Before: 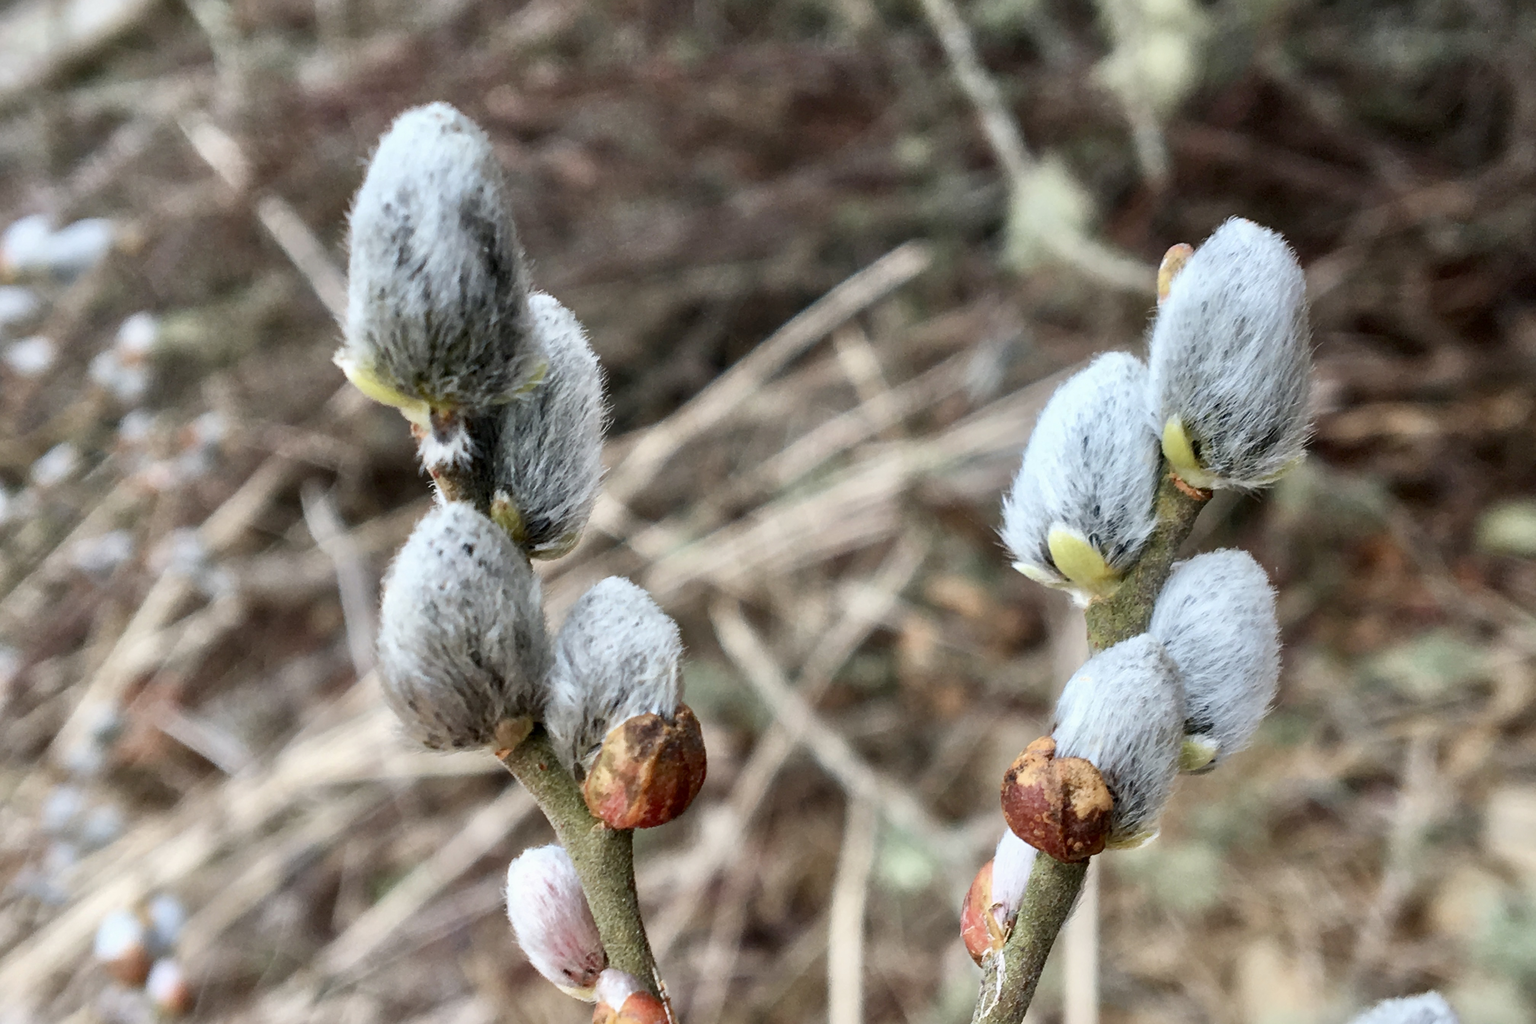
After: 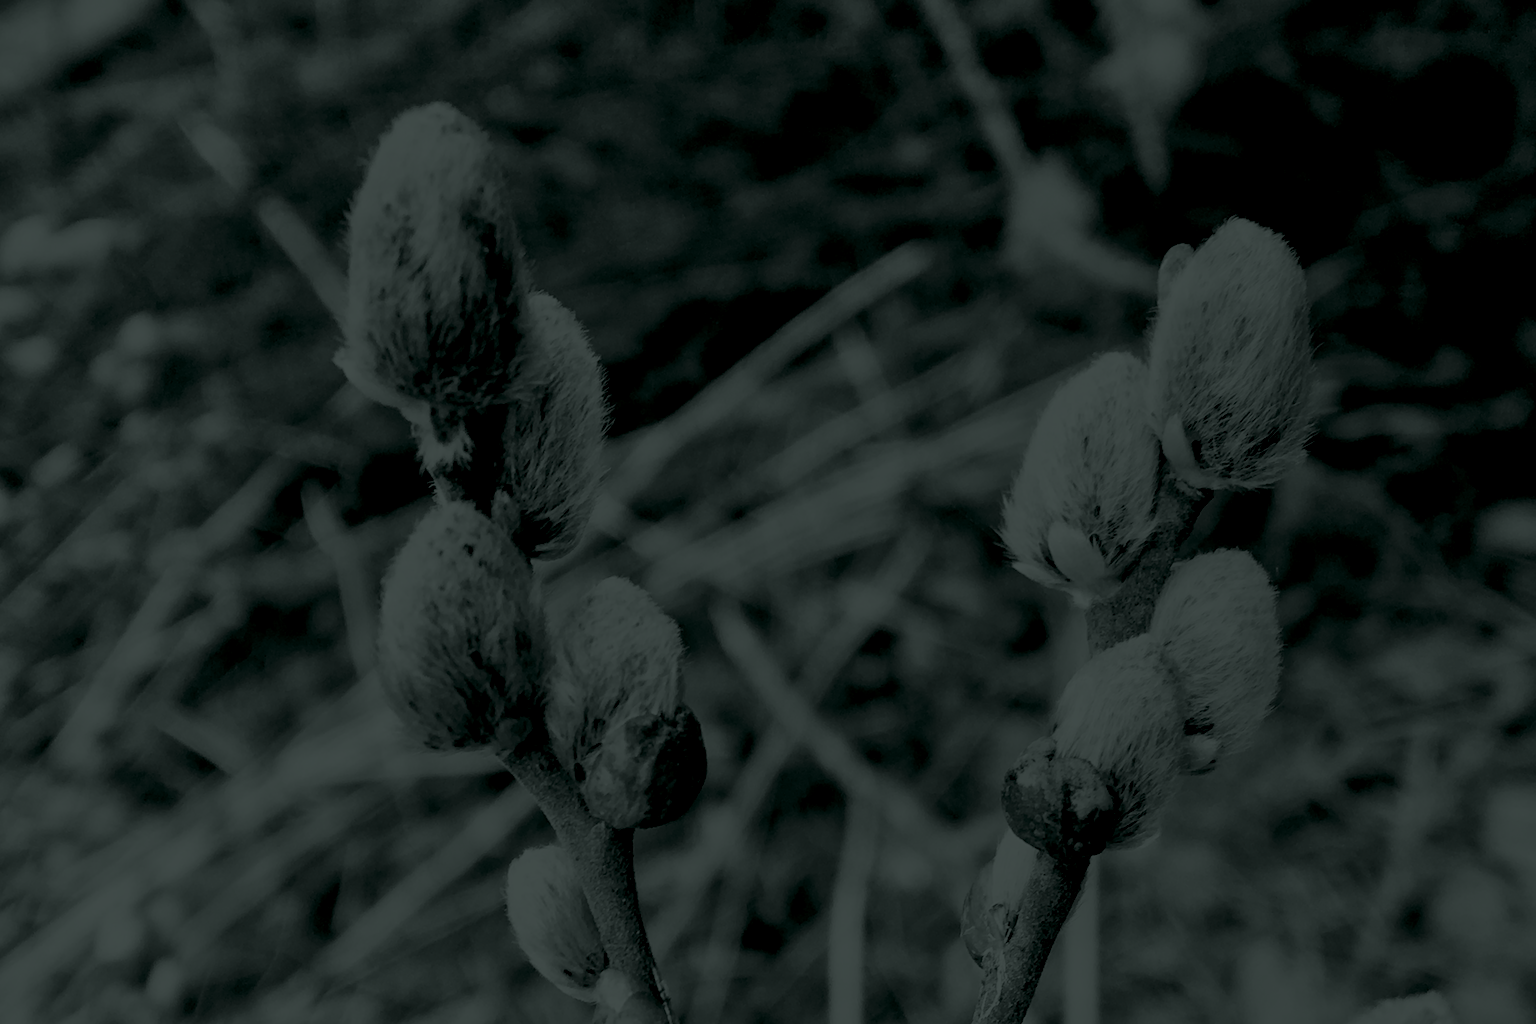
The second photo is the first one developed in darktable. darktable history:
color balance rgb: on, module defaults
colorize: hue 90°, saturation 19%, lightness 1.59%, version 1
filmic rgb: black relative exposure -6.68 EV, white relative exposure 4.56 EV, hardness 3.25
